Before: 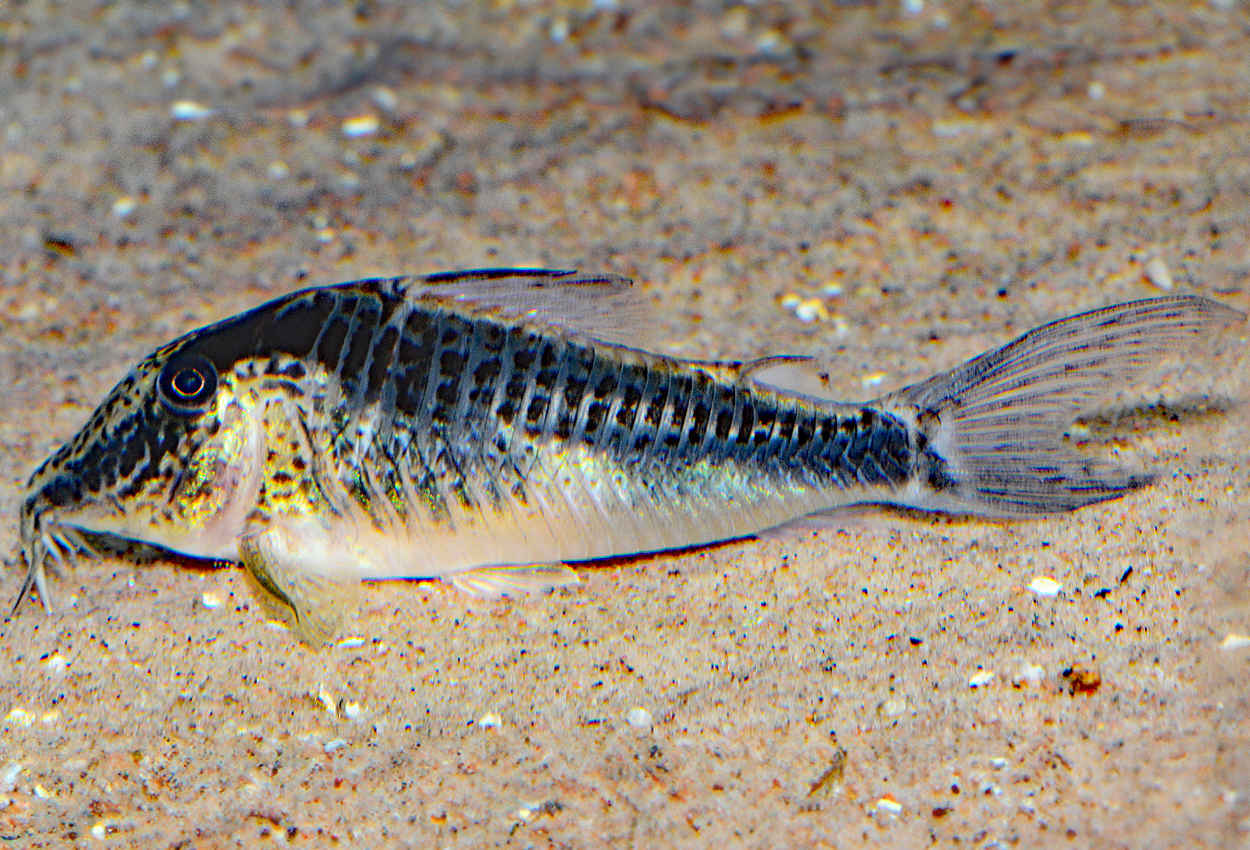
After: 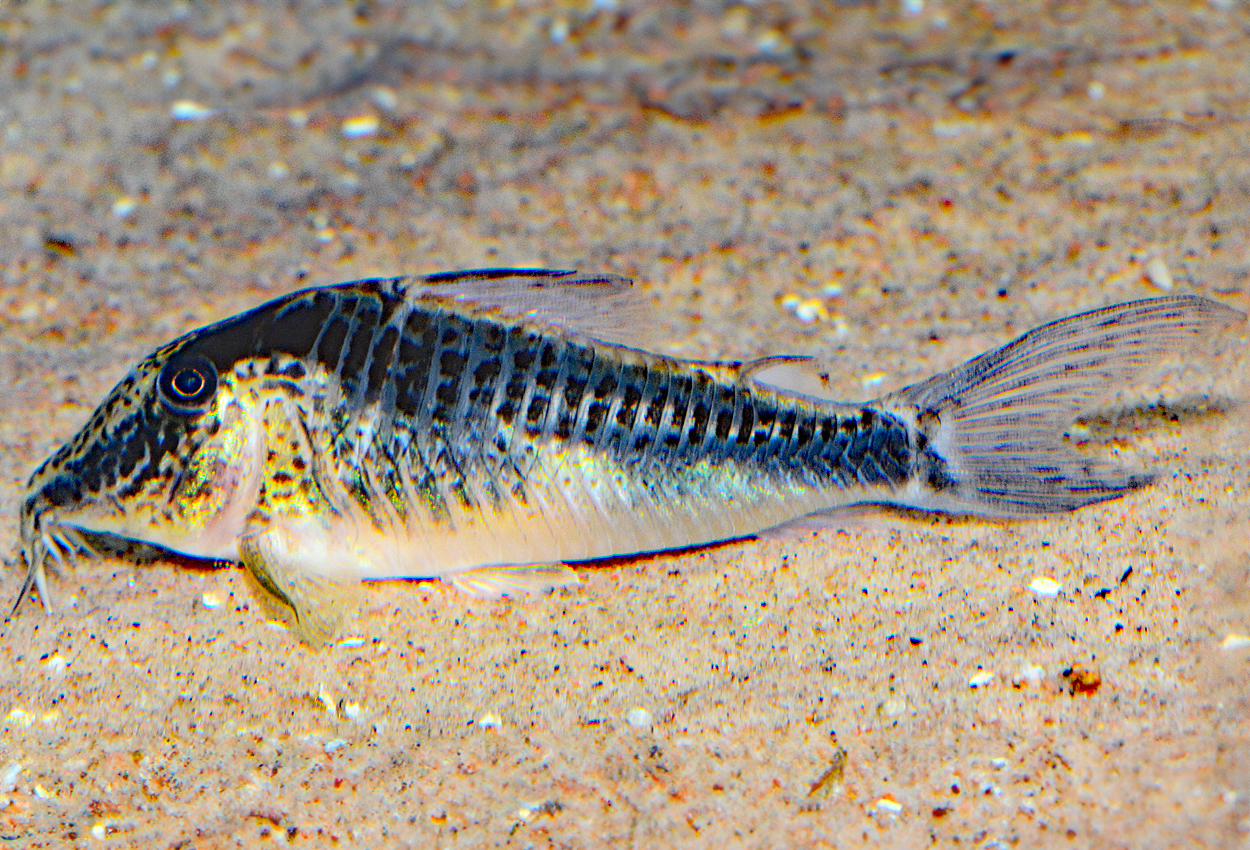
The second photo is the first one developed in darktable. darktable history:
contrast brightness saturation: contrast 0.072, brightness 0.07, saturation 0.179
